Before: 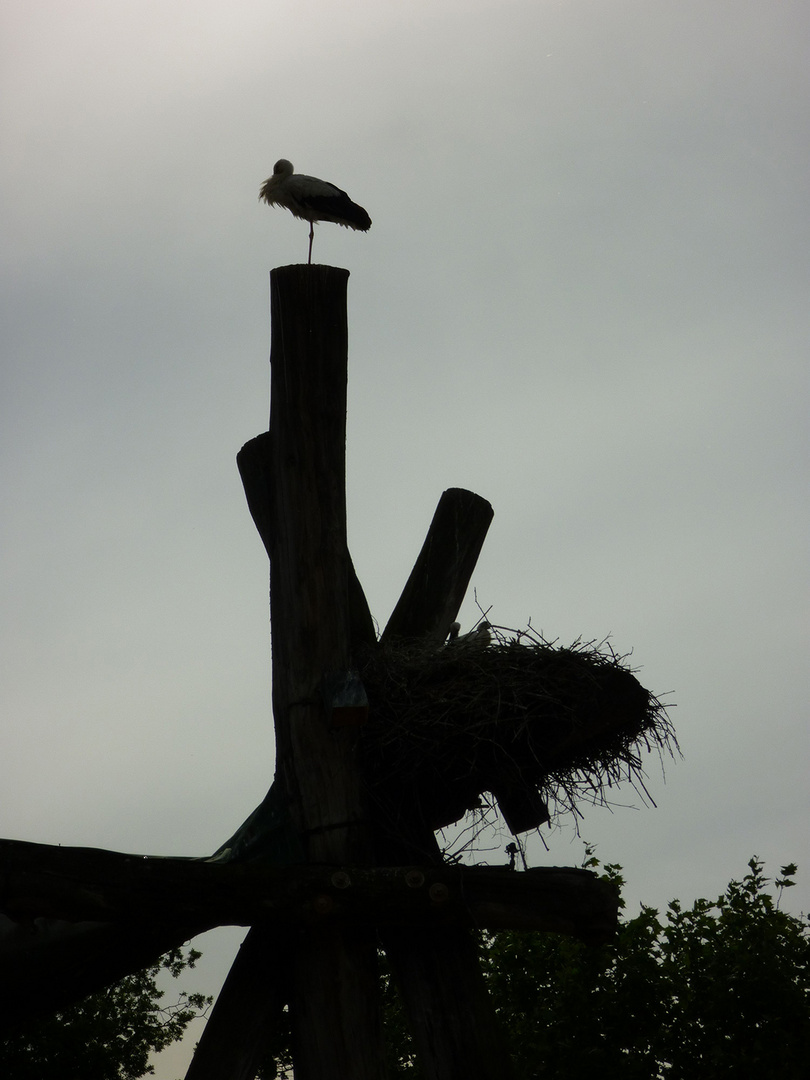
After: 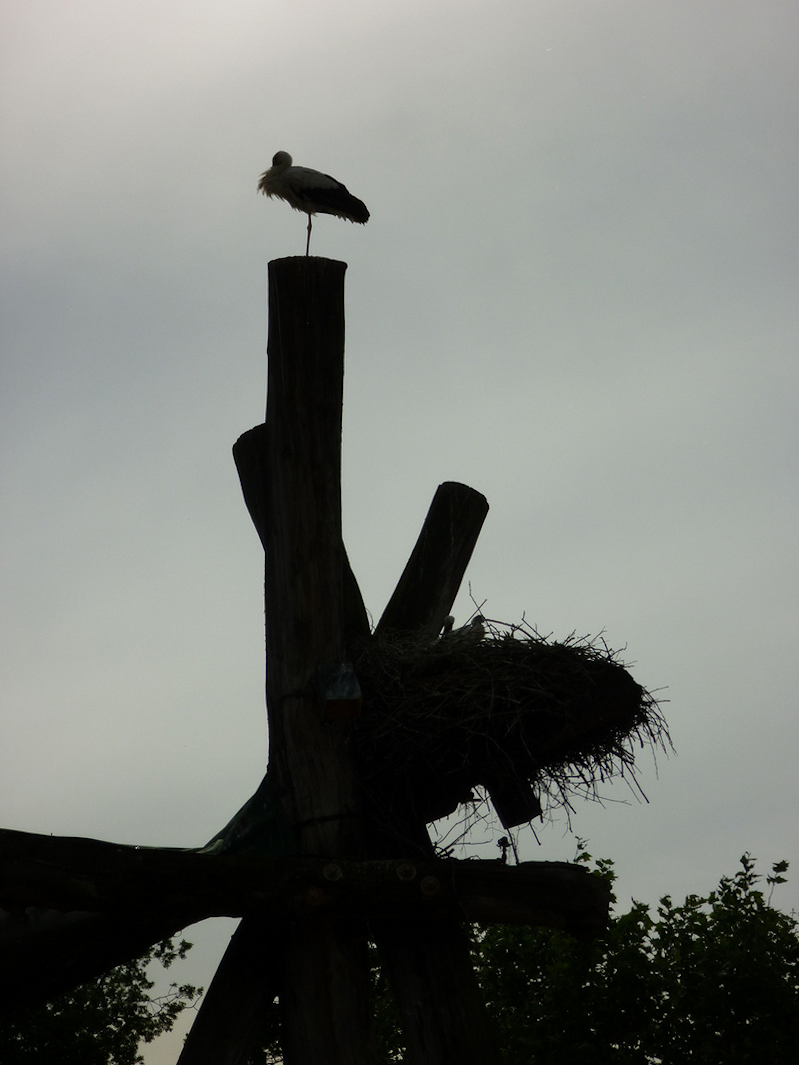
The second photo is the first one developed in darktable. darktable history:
crop and rotate: angle -0.572°
